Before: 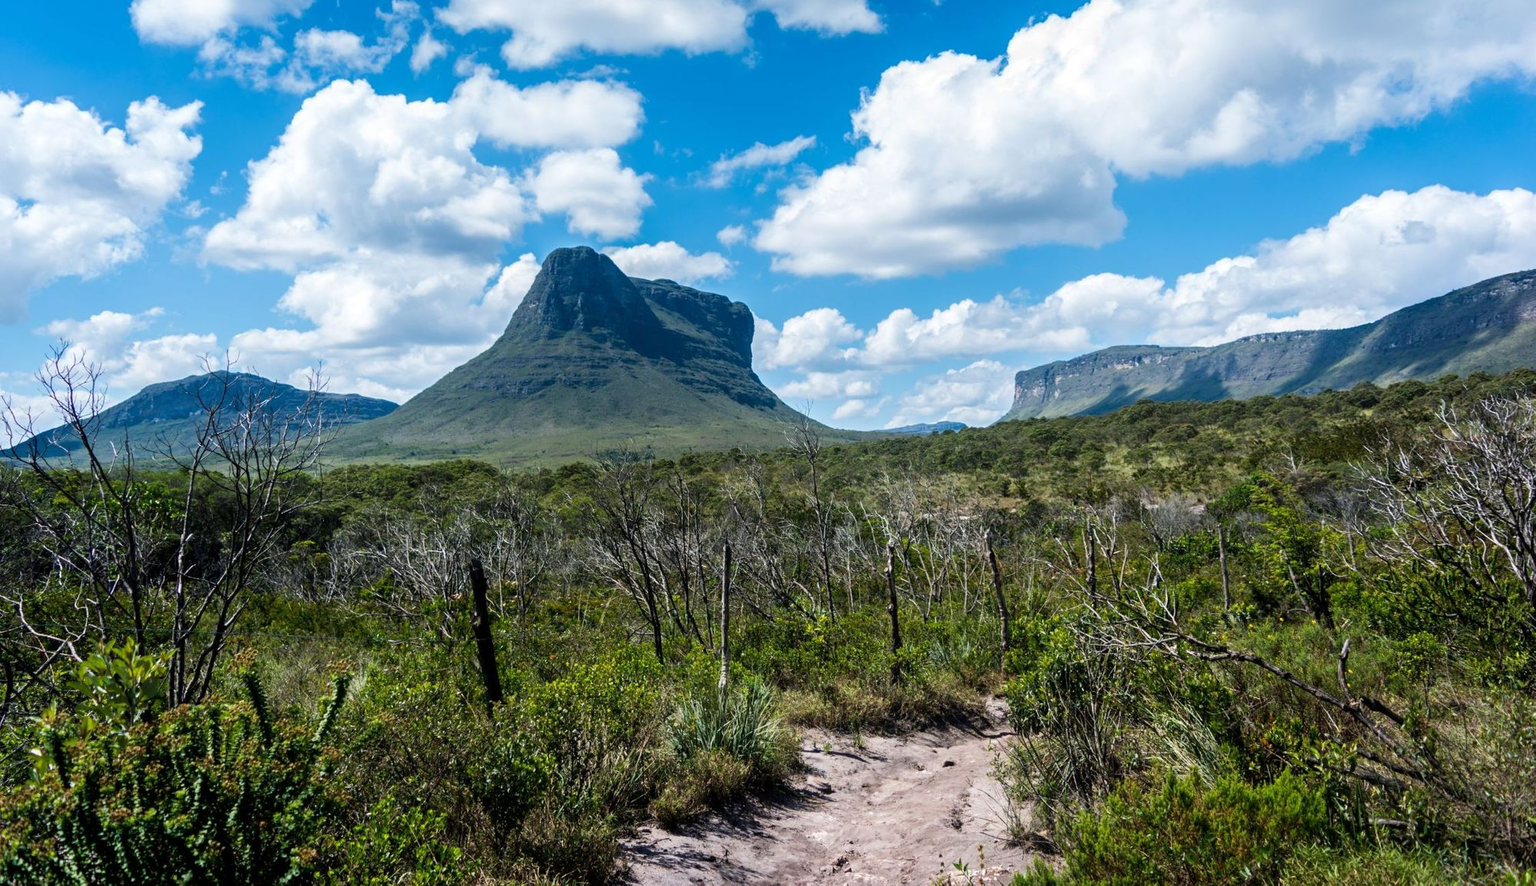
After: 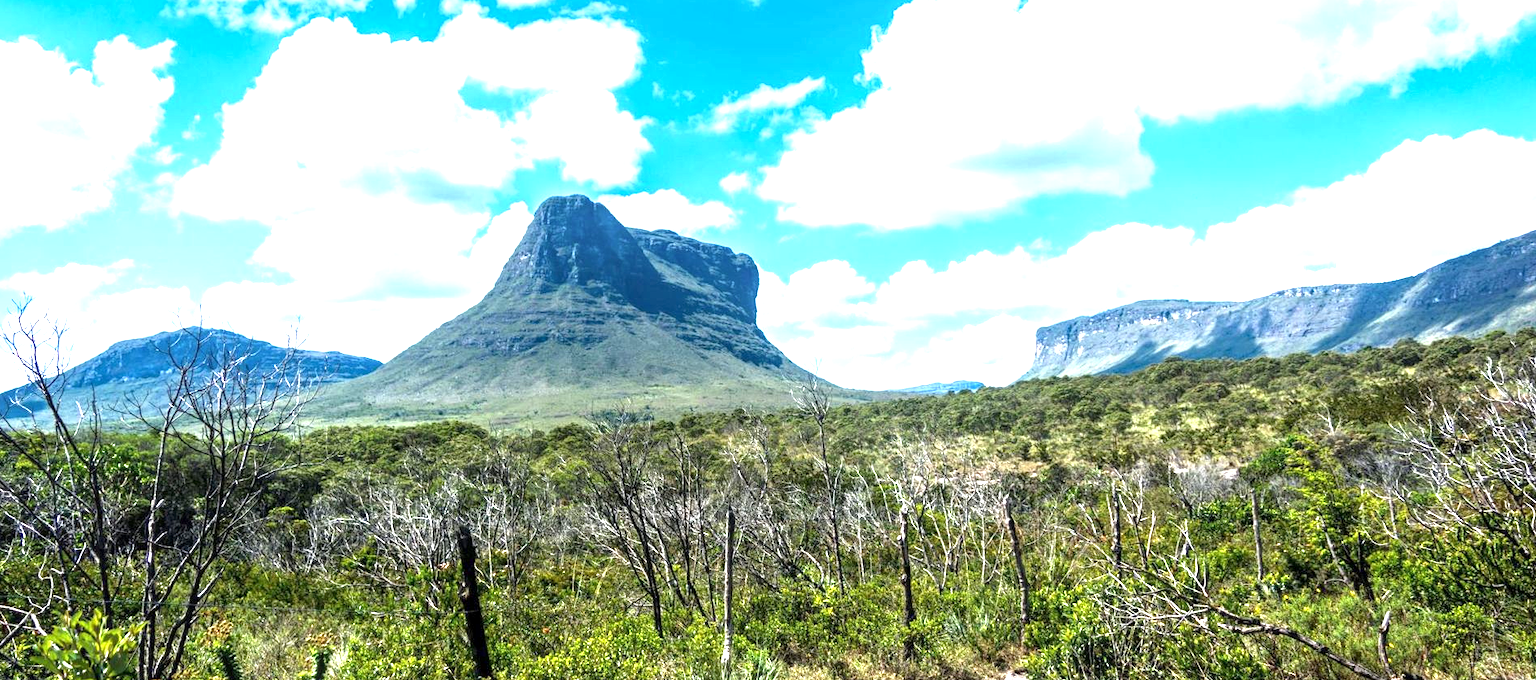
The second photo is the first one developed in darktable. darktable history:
local contrast: on, module defaults
exposure: black level correction 0, exposure 1.454 EV, compensate exposure bias true, compensate highlight preservation false
crop: left 2.519%, top 7.151%, right 3.172%, bottom 20.363%
